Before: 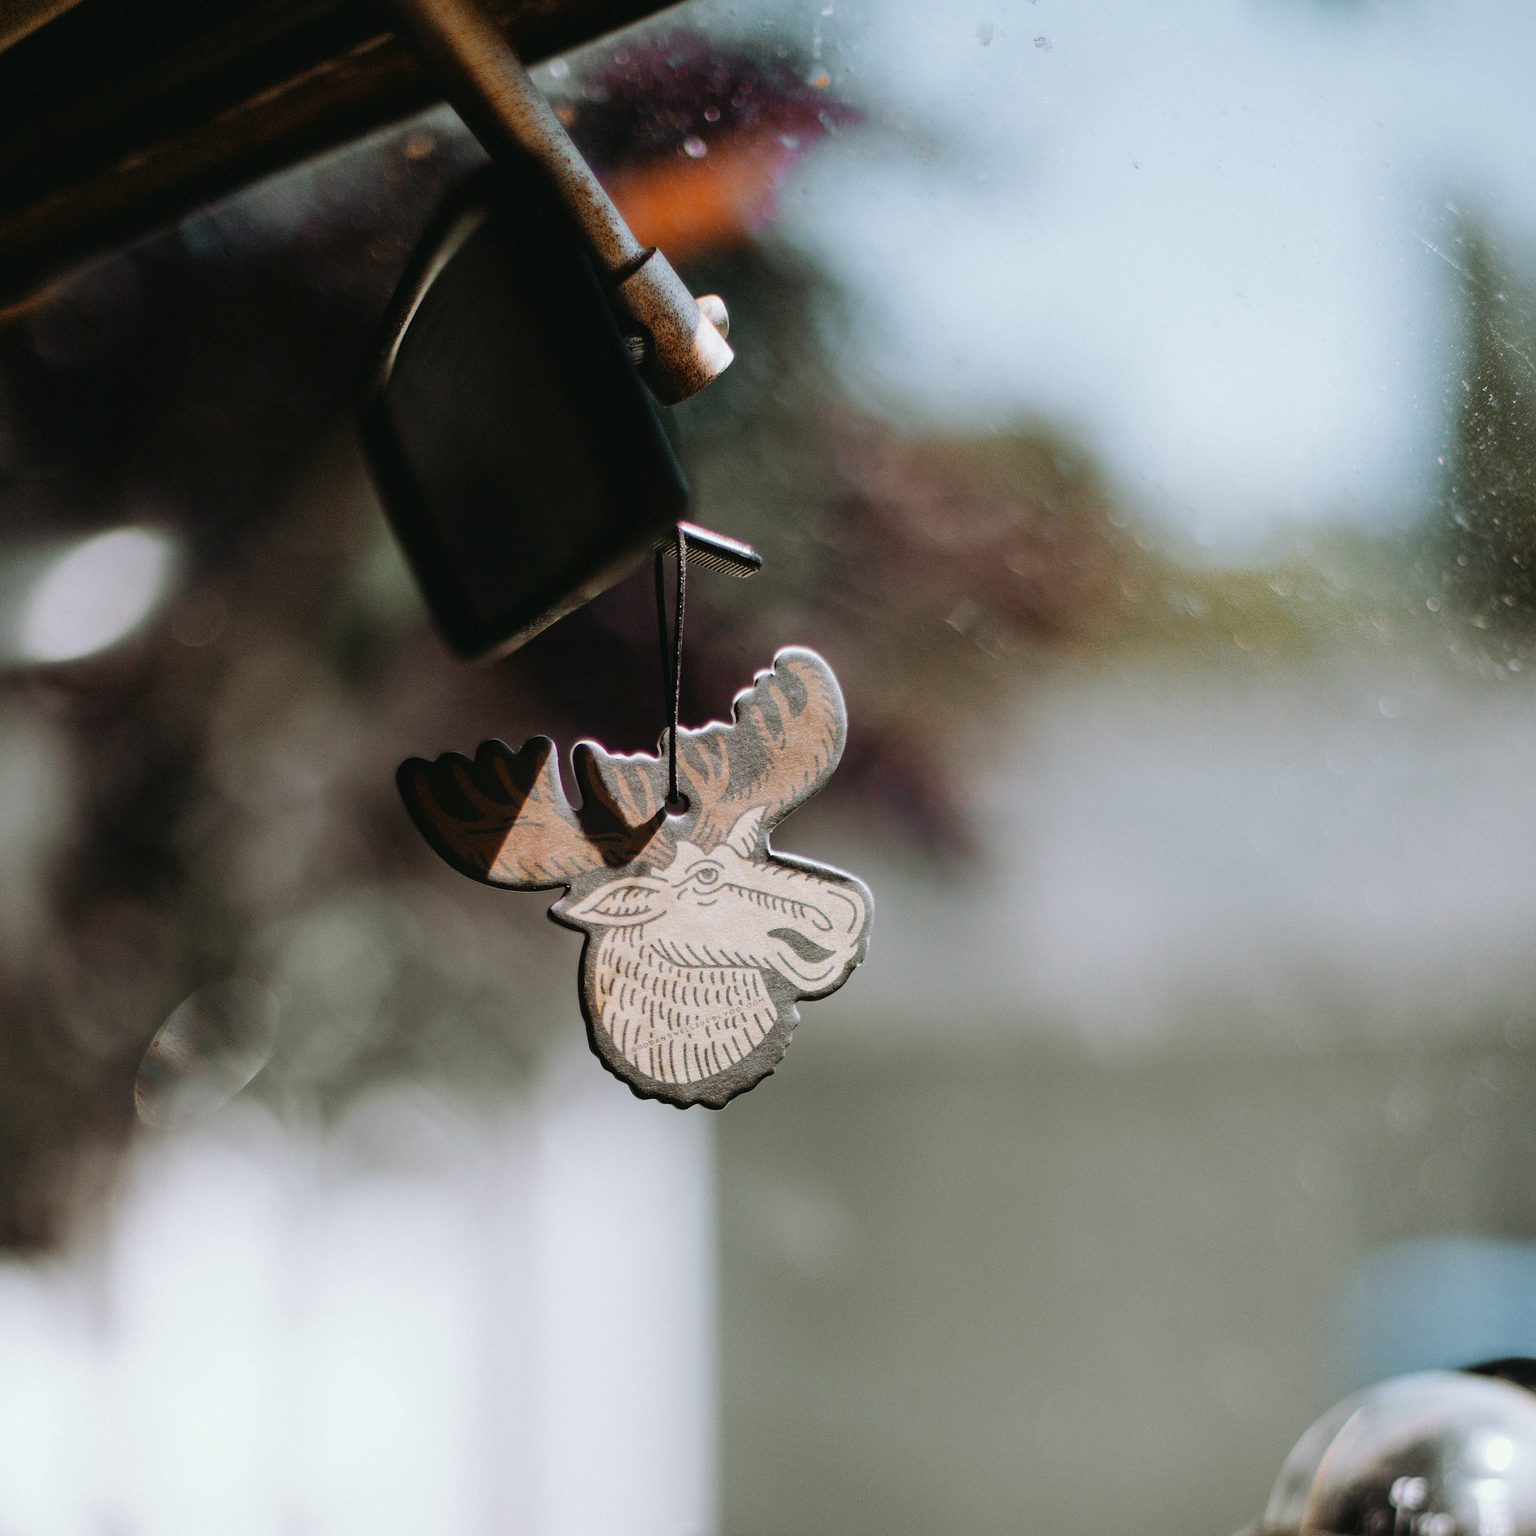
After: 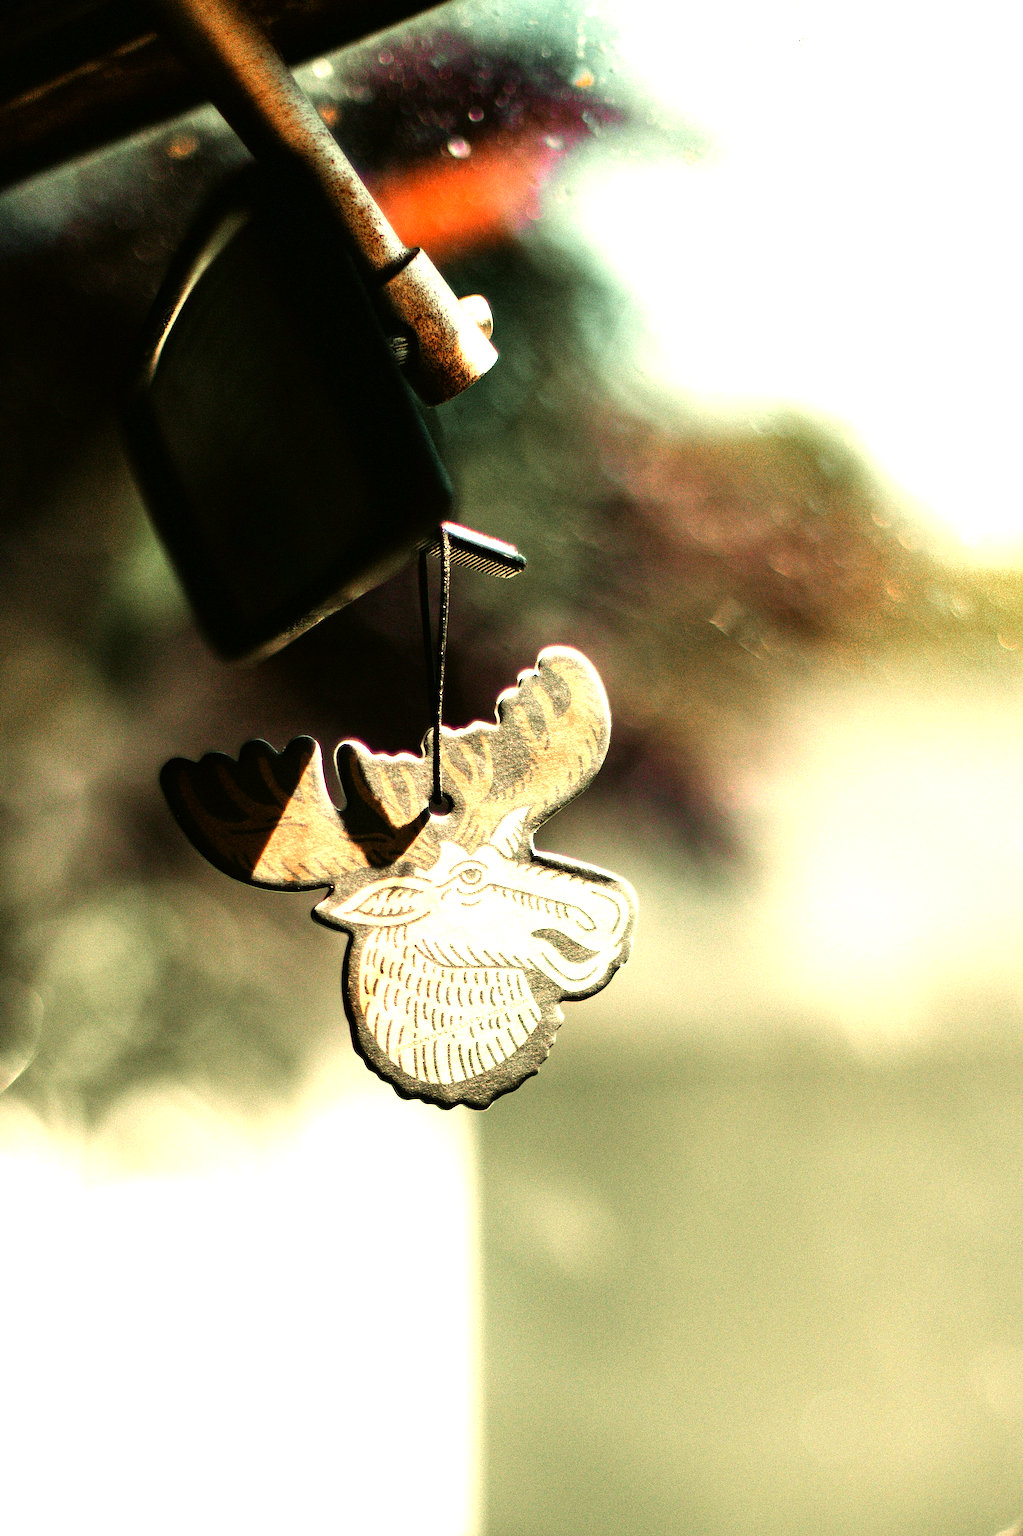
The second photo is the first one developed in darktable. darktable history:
levels: levels [0, 0.499, 1]
color balance: mode lift, gamma, gain (sRGB), lift [1.014, 0.966, 0.918, 0.87], gamma [0.86, 0.734, 0.918, 0.976], gain [1.063, 1.13, 1.063, 0.86]
crop: left 15.419%, right 17.914%
exposure: black level correction 0, exposure 1.125 EV, compensate exposure bias true, compensate highlight preservation false
